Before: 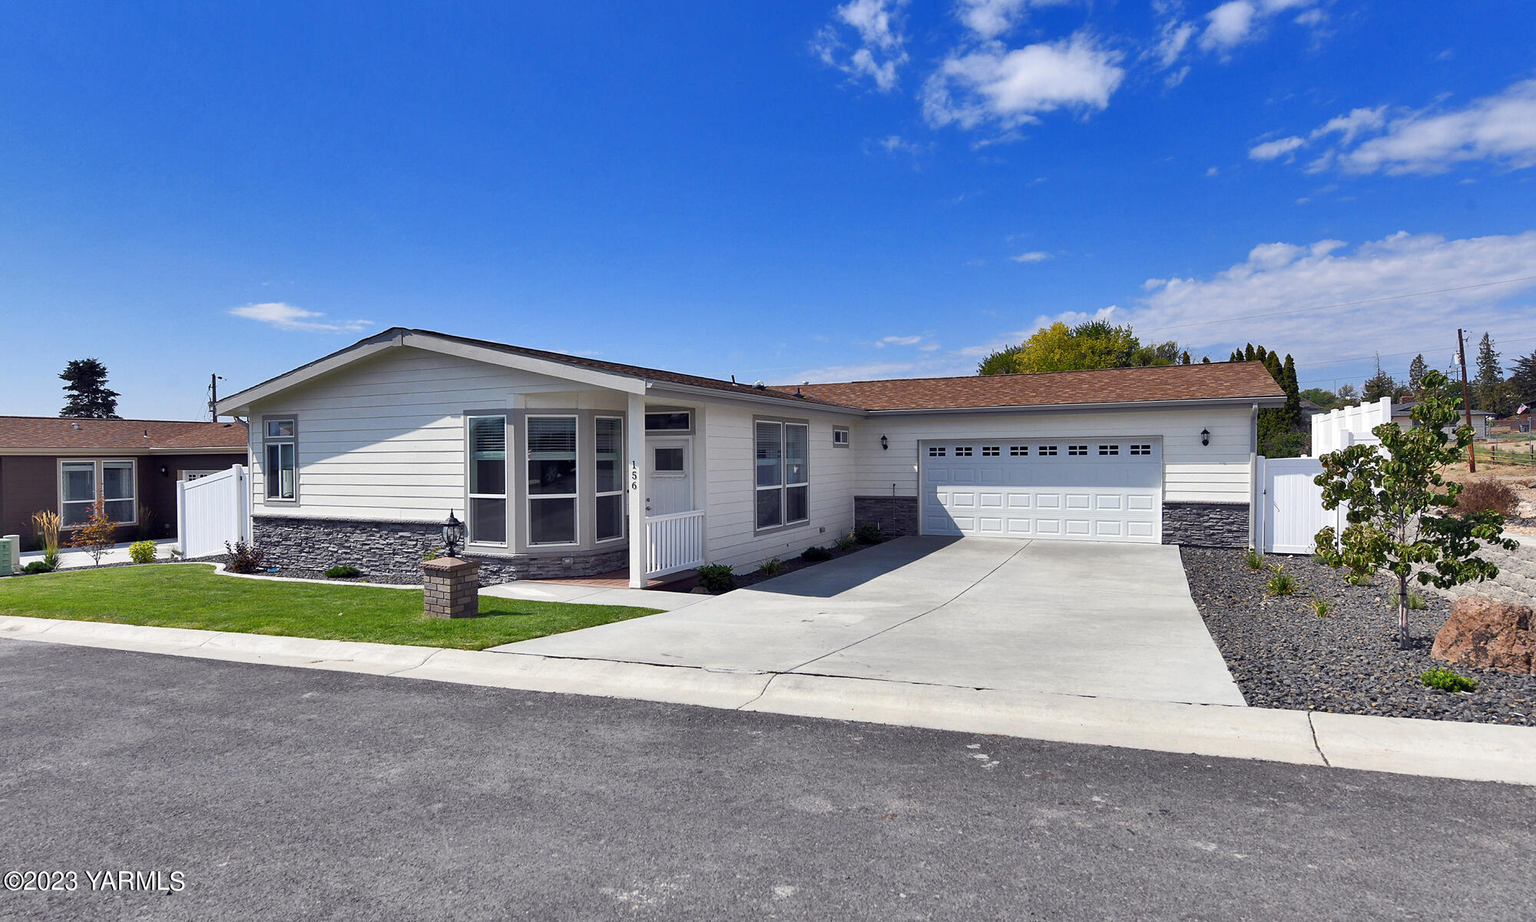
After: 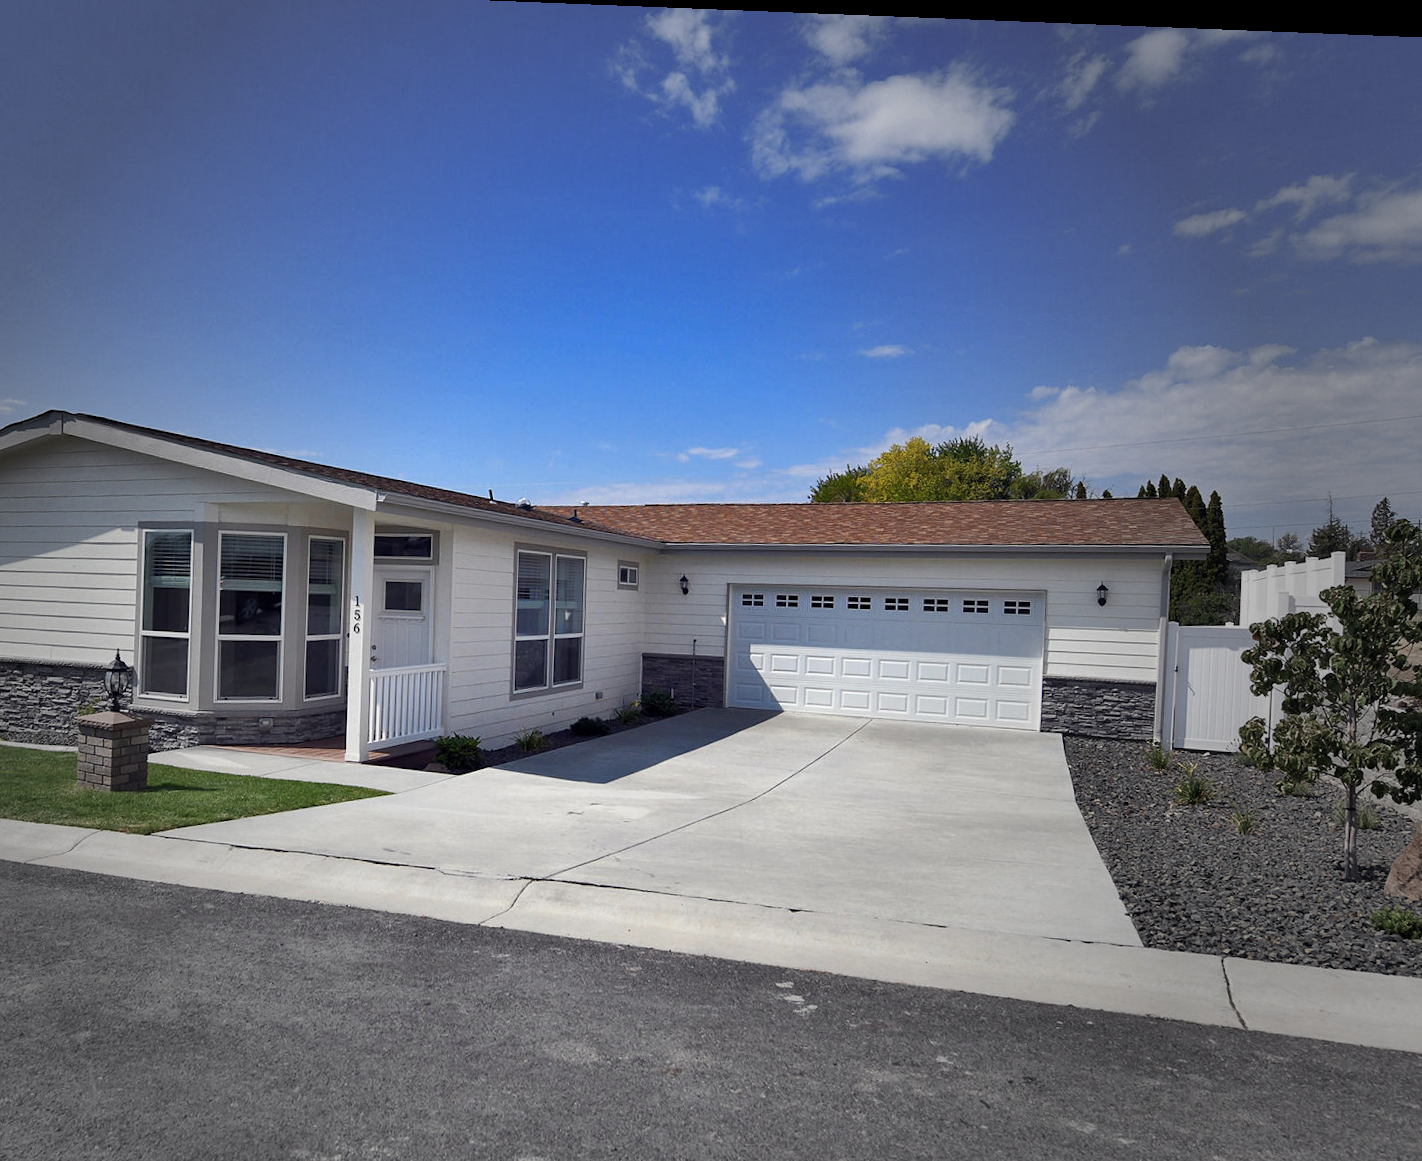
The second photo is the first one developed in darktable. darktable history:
crop and rotate: left 24.034%, top 2.838%, right 6.406%, bottom 6.299%
vignetting: fall-off start 33.76%, fall-off radius 64.94%, brightness -0.575, center (-0.12, -0.002), width/height ratio 0.959
rotate and perspective: rotation 2.27°, automatic cropping off
